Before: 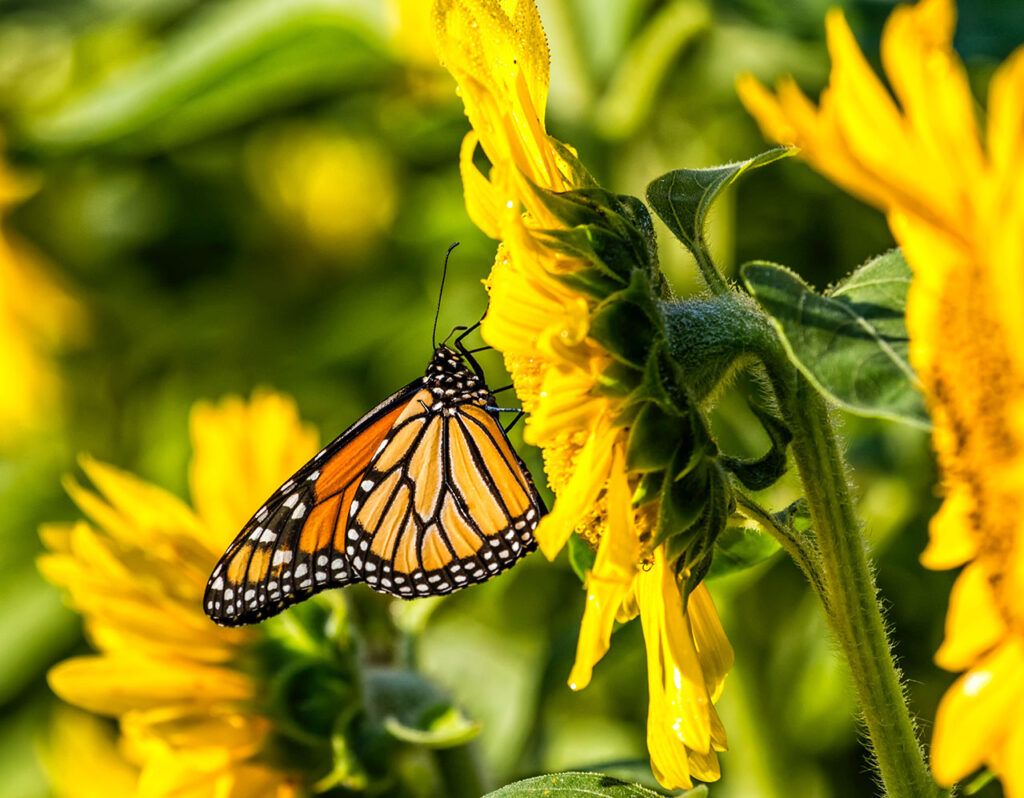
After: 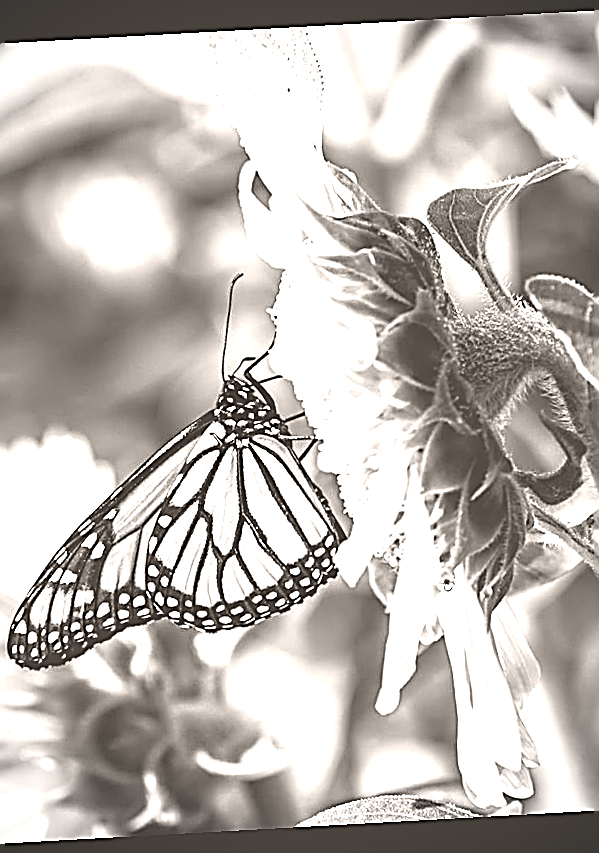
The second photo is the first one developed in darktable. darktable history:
crop: left 21.496%, right 22.254%
white balance: red 0.954, blue 1.079
colorize: hue 34.49°, saturation 35.33%, source mix 100%, lightness 55%, version 1
rotate and perspective: rotation -3.18°, automatic cropping off
tone equalizer: -8 EV -0.417 EV, -7 EV -0.389 EV, -6 EV -0.333 EV, -5 EV -0.222 EV, -3 EV 0.222 EV, -2 EV 0.333 EV, -1 EV 0.389 EV, +0 EV 0.417 EV, edges refinement/feathering 500, mask exposure compensation -1.57 EV, preserve details no
sharpen: amount 1.861
vignetting: on, module defaults
